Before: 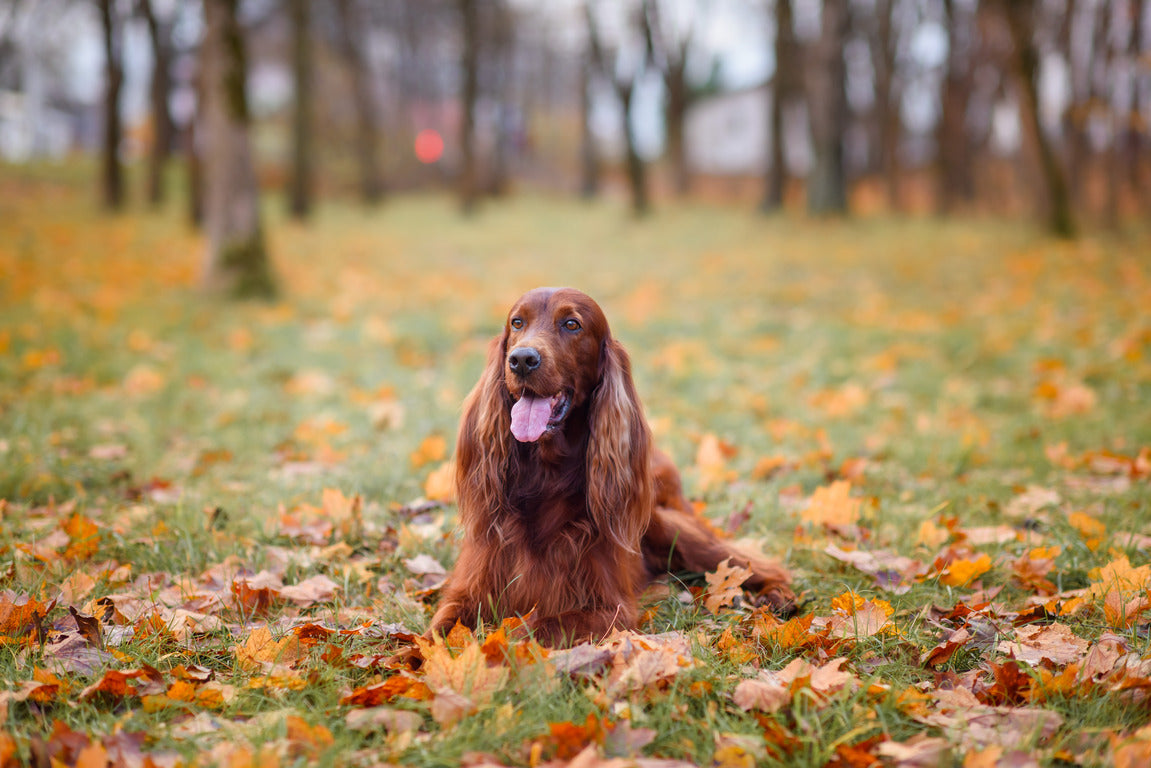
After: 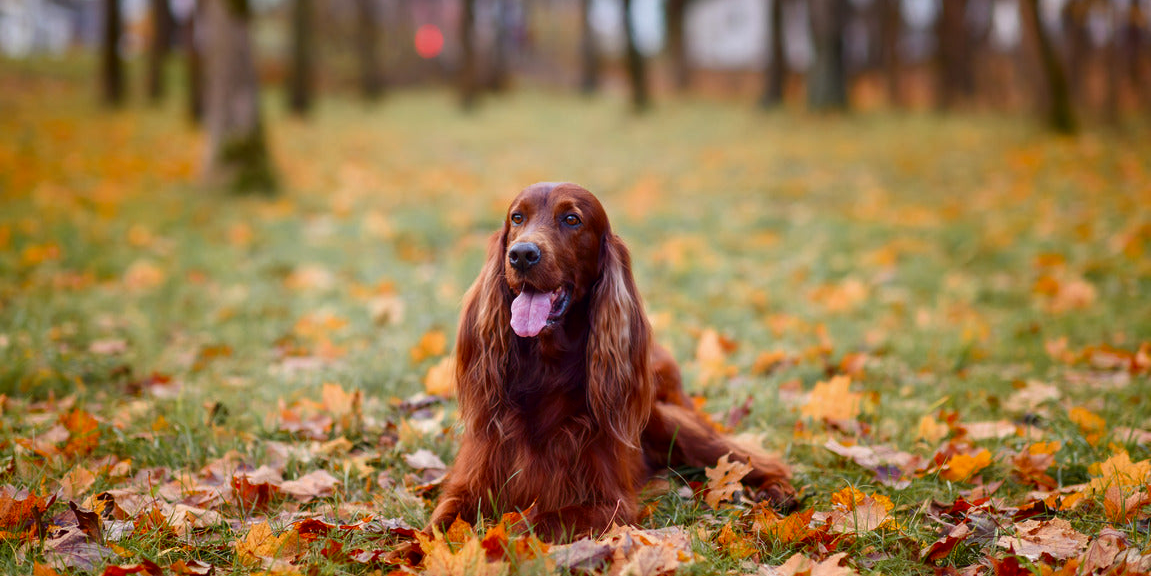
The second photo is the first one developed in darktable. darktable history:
crop: top 13.781%, bottom 11.148%
contrast brightness saturation: contrast 0.066, brightness -0.142, saturation 0.116
